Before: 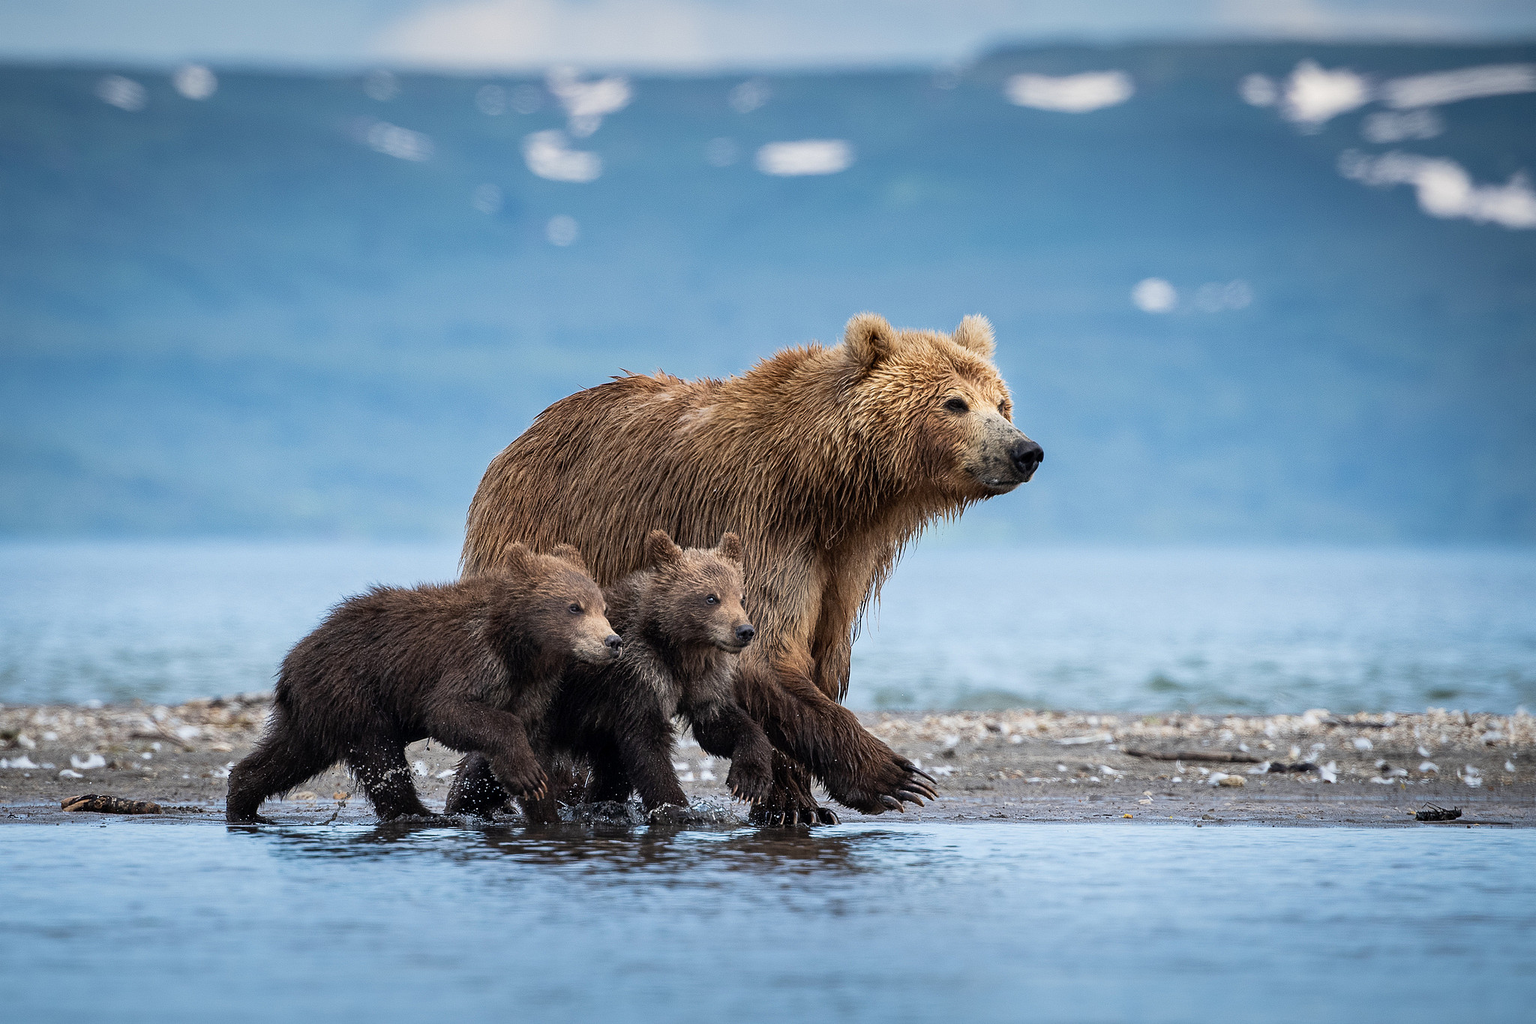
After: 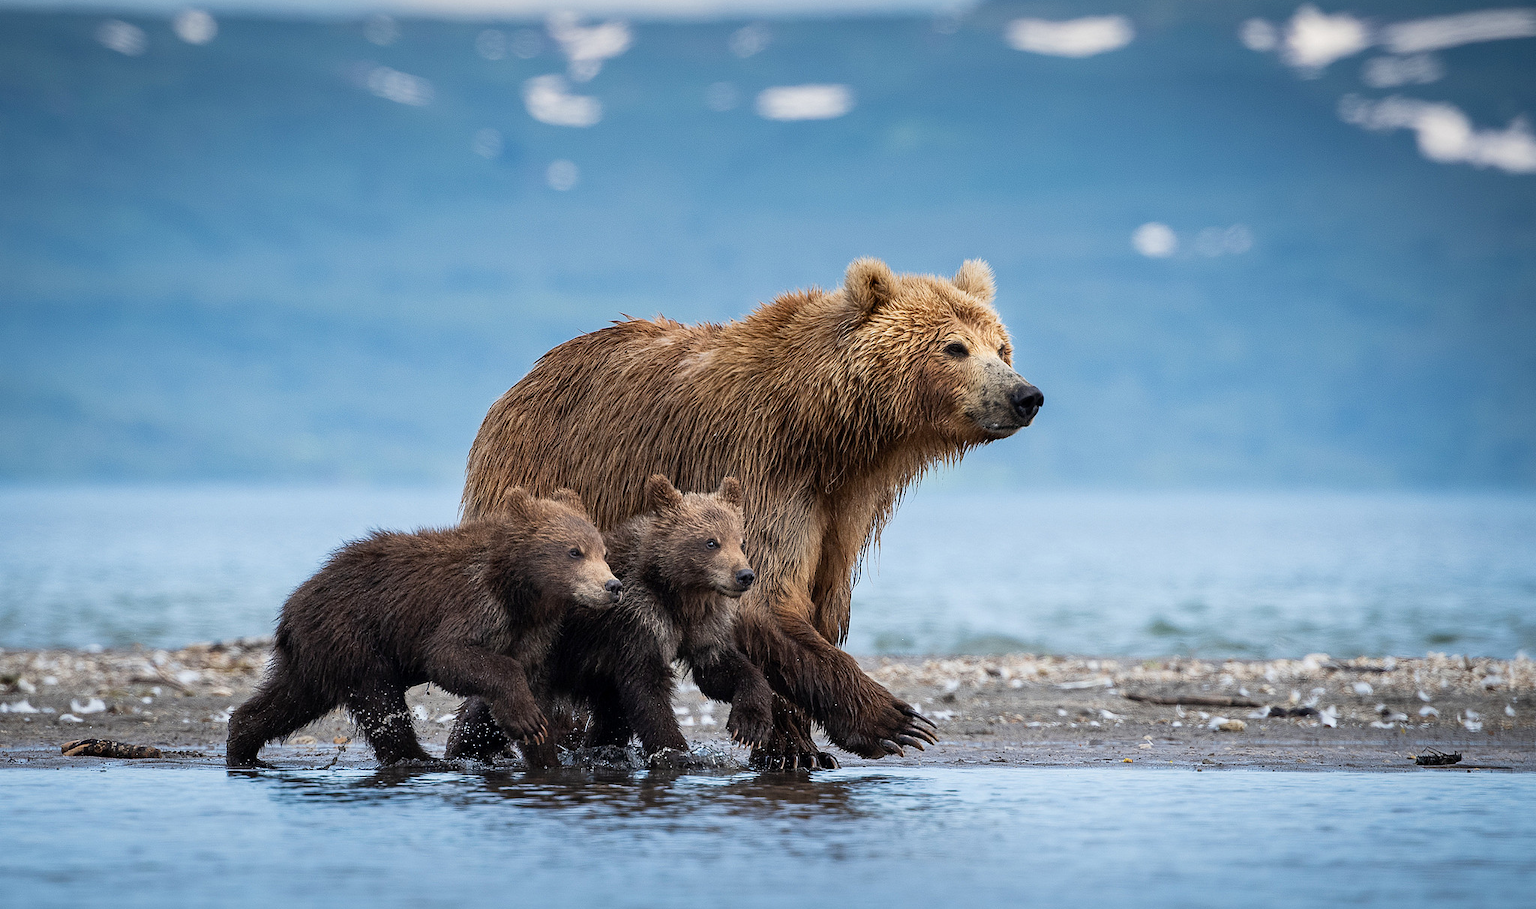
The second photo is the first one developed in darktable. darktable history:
color balance rgb: perceptual saturation grading › global saturation 1.957%, perceptual saturation grading › highlights -2.663%, perceptual saturation grading › mid-tones 3.535%, perceptual saturation grading › shadows 8.421%
crop and rotate: top 5.467%, bottom 5.691%
